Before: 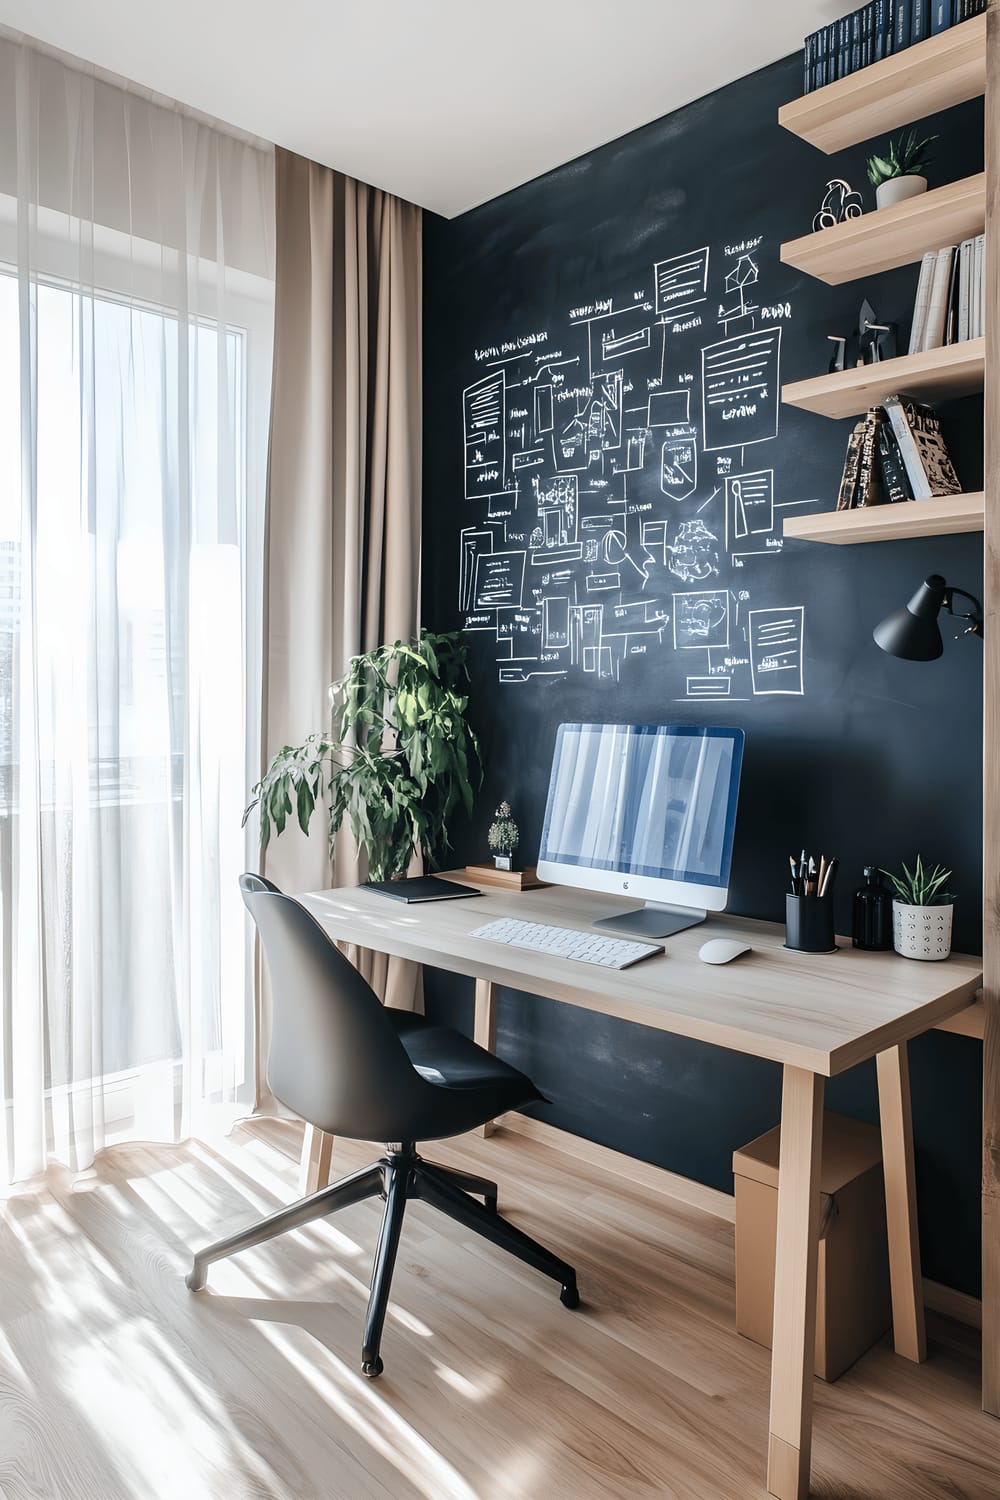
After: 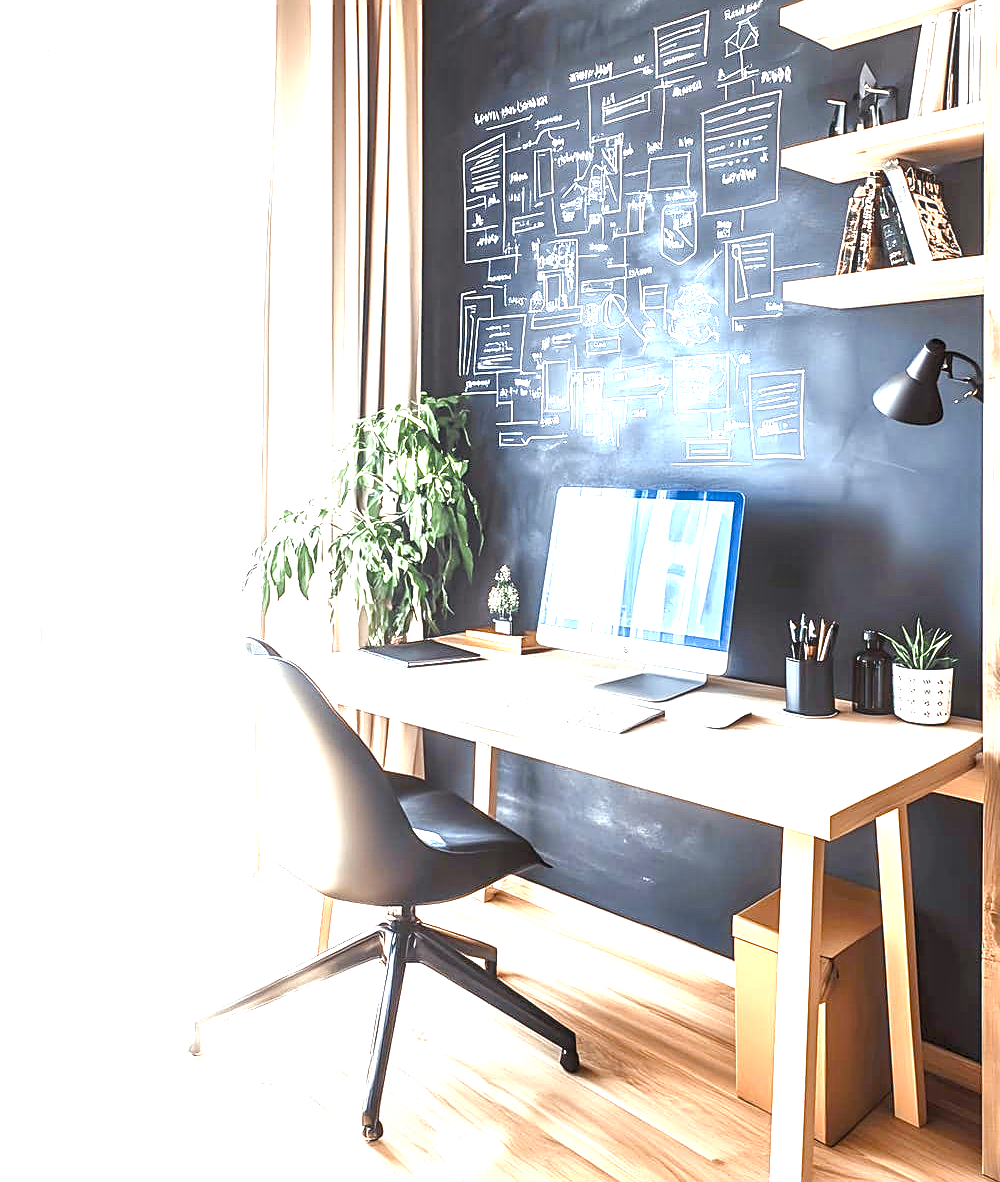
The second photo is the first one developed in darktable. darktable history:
local contrast: detail 130%
crop and rotate: top 15.792%, bottom 5.354%
sharpen: on, module defaults
color balance rgb: power › chroma 1.556%, power › hue 27.65°, perceptual saturation grading › global saturation 0.765%, perceptual saturation grading › mid-tones 6.389%, perceptual saturation grading › shadows 71.662%
exposure: black level correction 0, exposure 2.097 EV, compensate highlight preservation false
